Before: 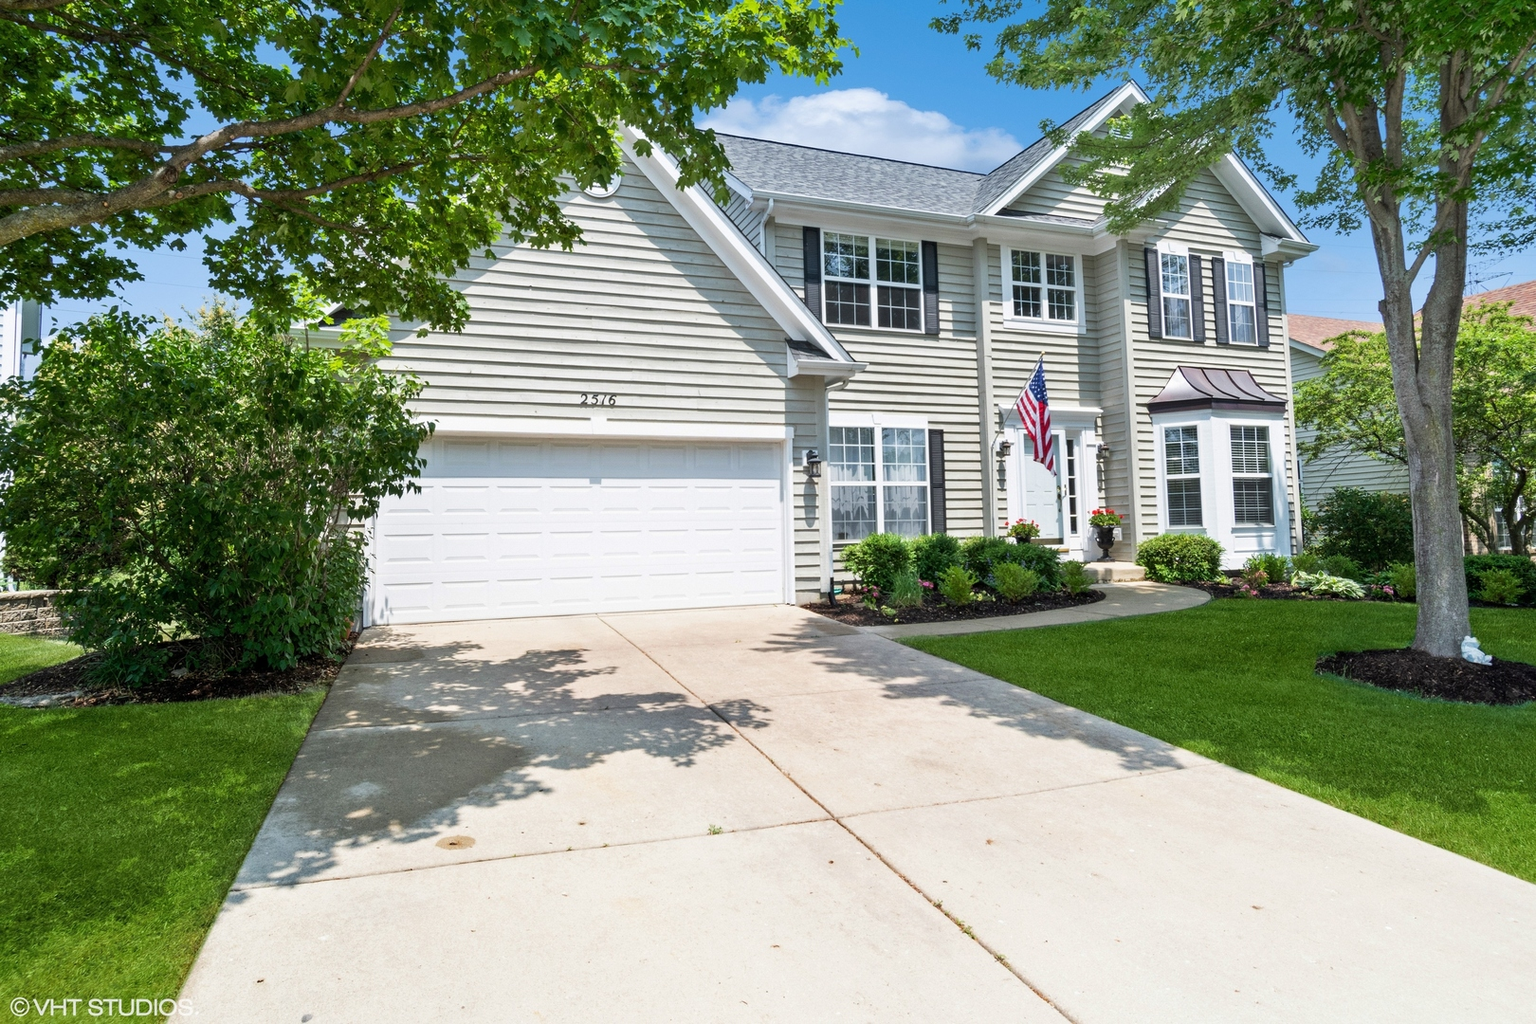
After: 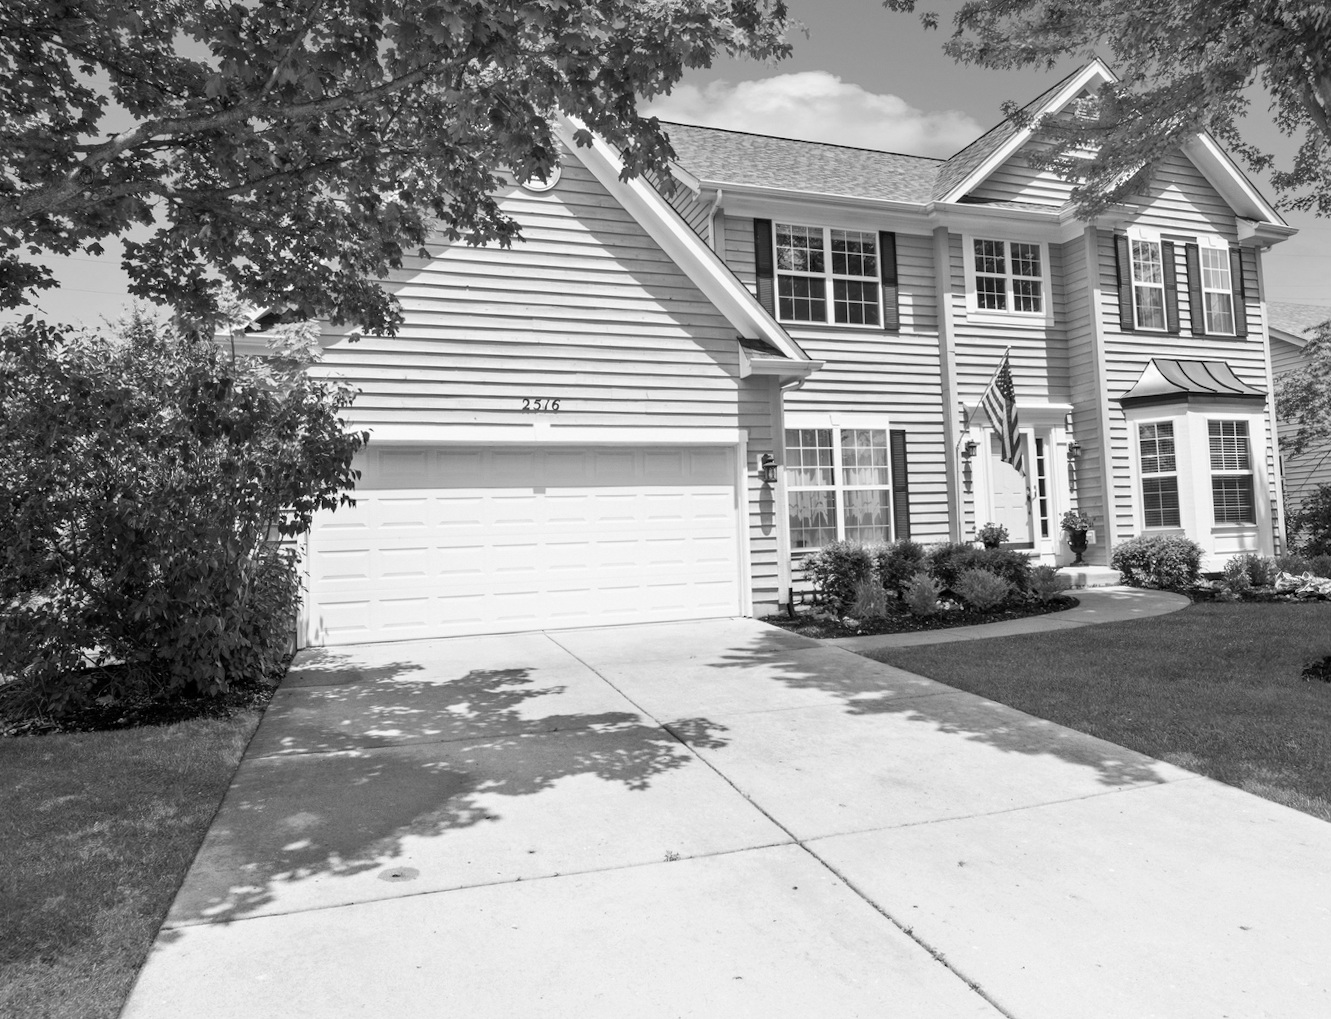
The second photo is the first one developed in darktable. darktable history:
monochrome: on, module defaults
crop and rotate: angle 1°, left 4.281%, top 0.642%, right 11.383%, bottom 2.486%
